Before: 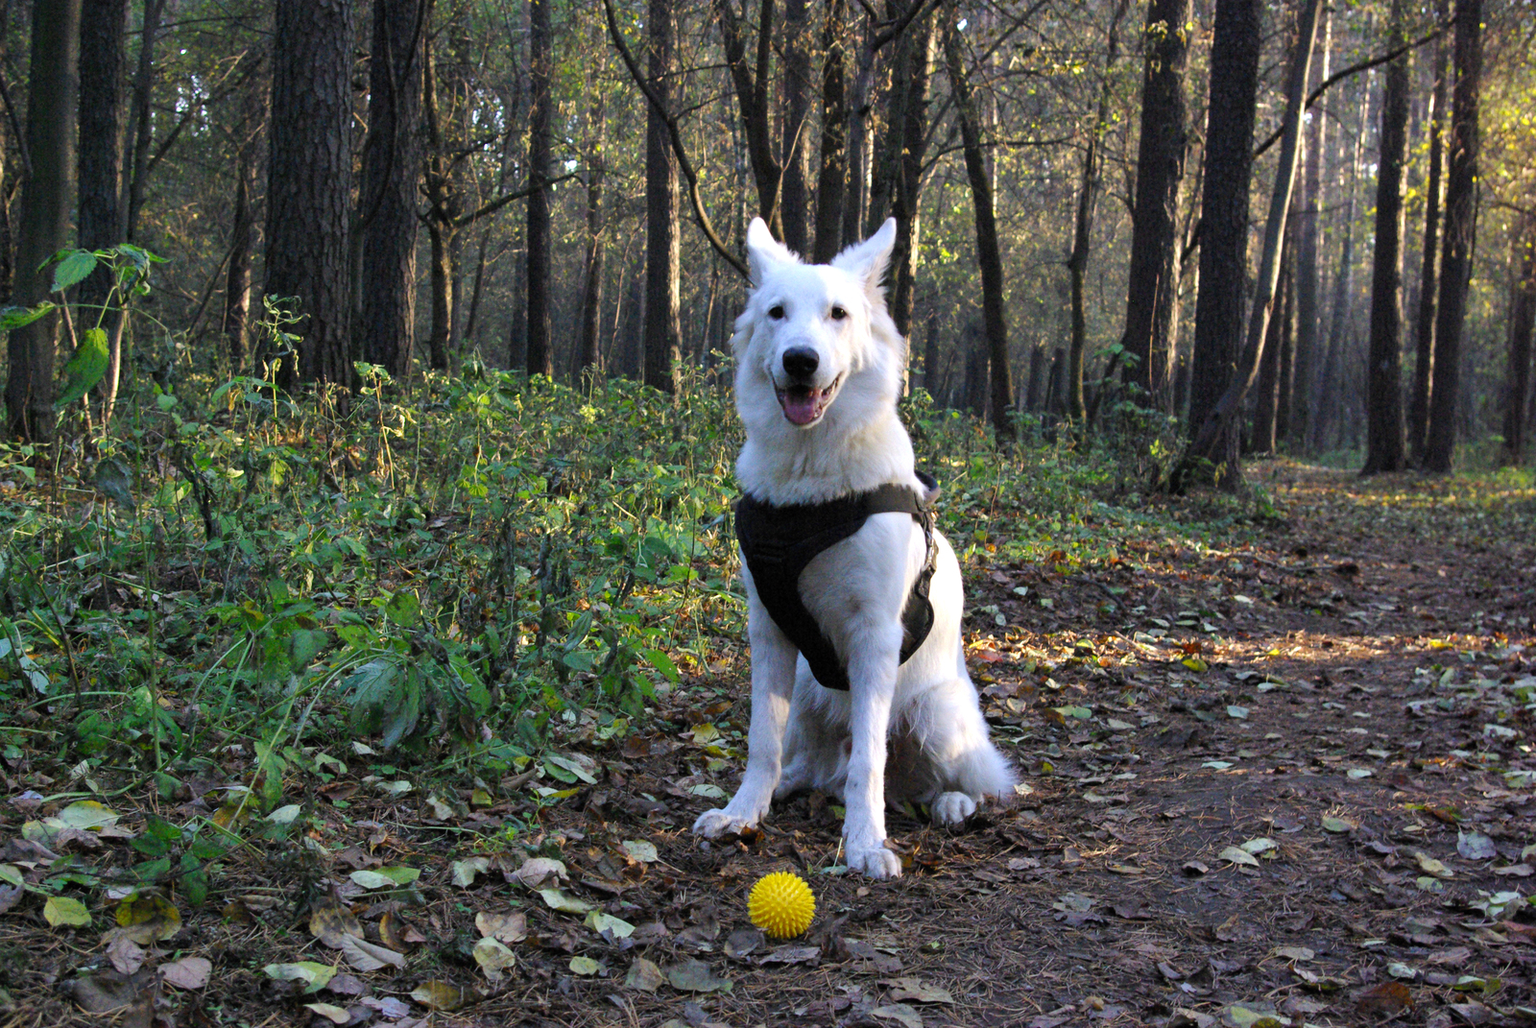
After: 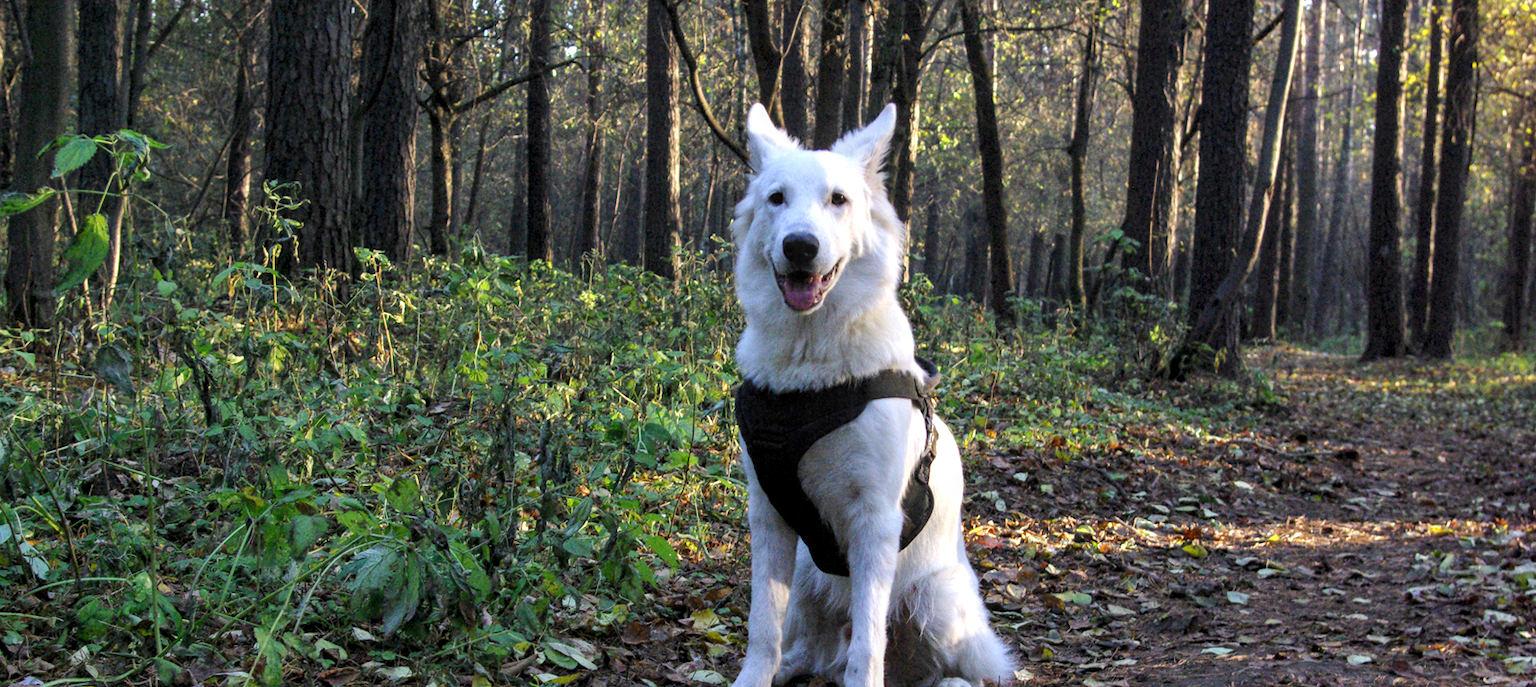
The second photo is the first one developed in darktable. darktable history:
crop: top 11.177%, bottom 21.921%
local contrast: detail 130%
